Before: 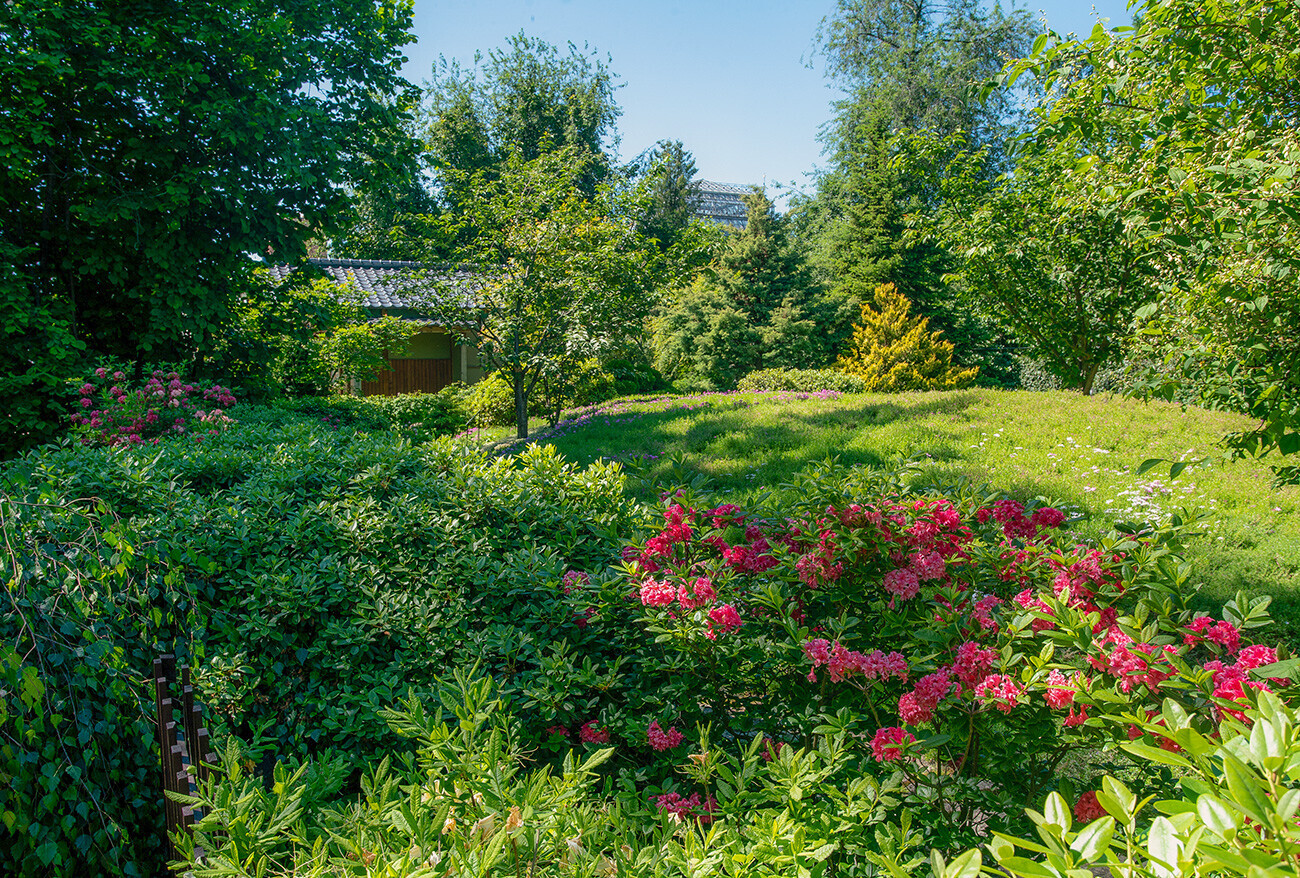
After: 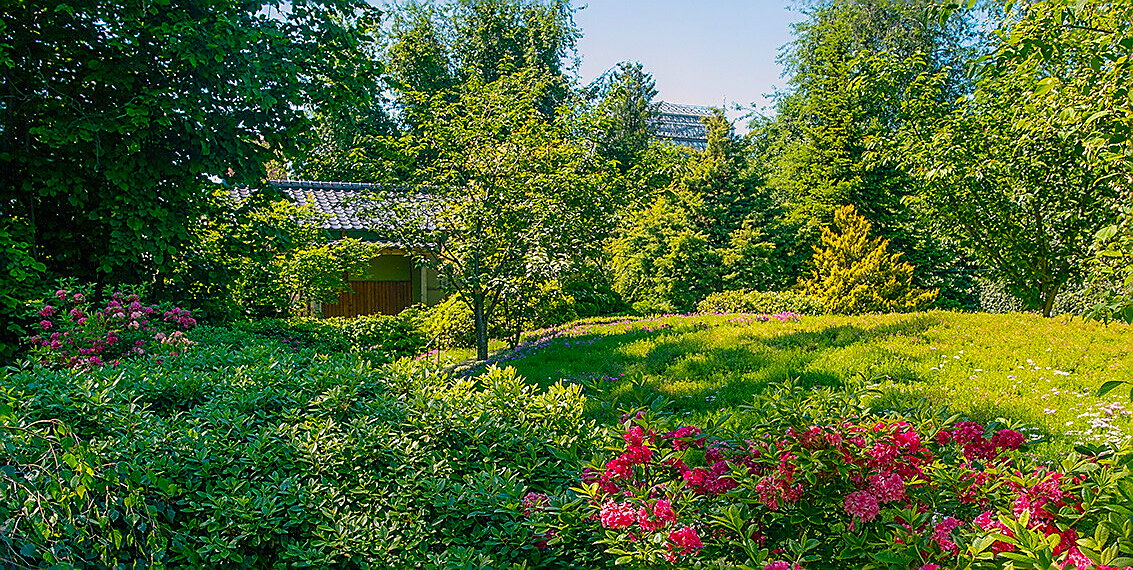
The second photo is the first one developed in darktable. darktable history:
sharpen: radius 1.367, amount 1.249, threshold 0.8
local contrast: mode bilateral grid, contrast 99, coarseness 99, detail 95%, midtone range 0.2
crop: left 3.127%, top 8.93%, right 9.671%, bottom 26.132%
color balance rgb: highlights gain › chroma 2.298%, highlights gain › hue 38.81°, perceptual saturation grading › global saturation 29.546%, perceptual brilliance grading › global brilliance 2.86%, perceptual brilliance grading › highlights -2.288%, perceptual brilliance grading › shadows 2.651%, global vibrance 20%
